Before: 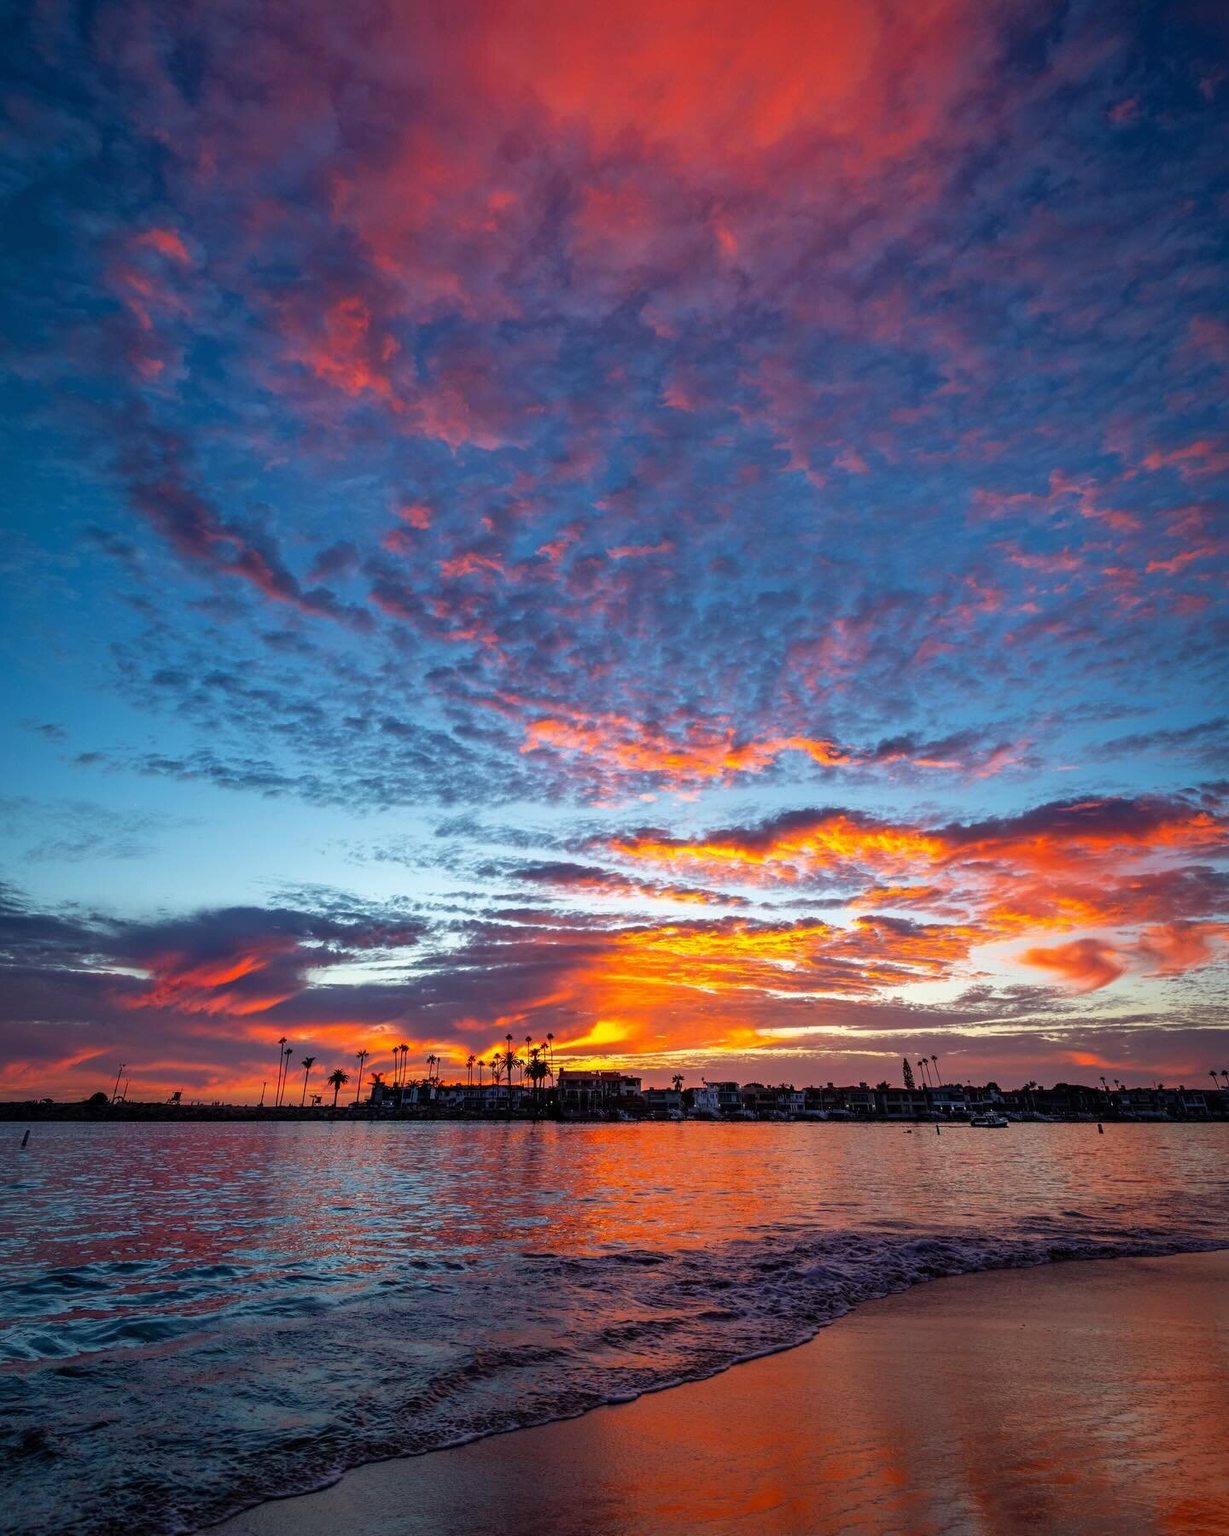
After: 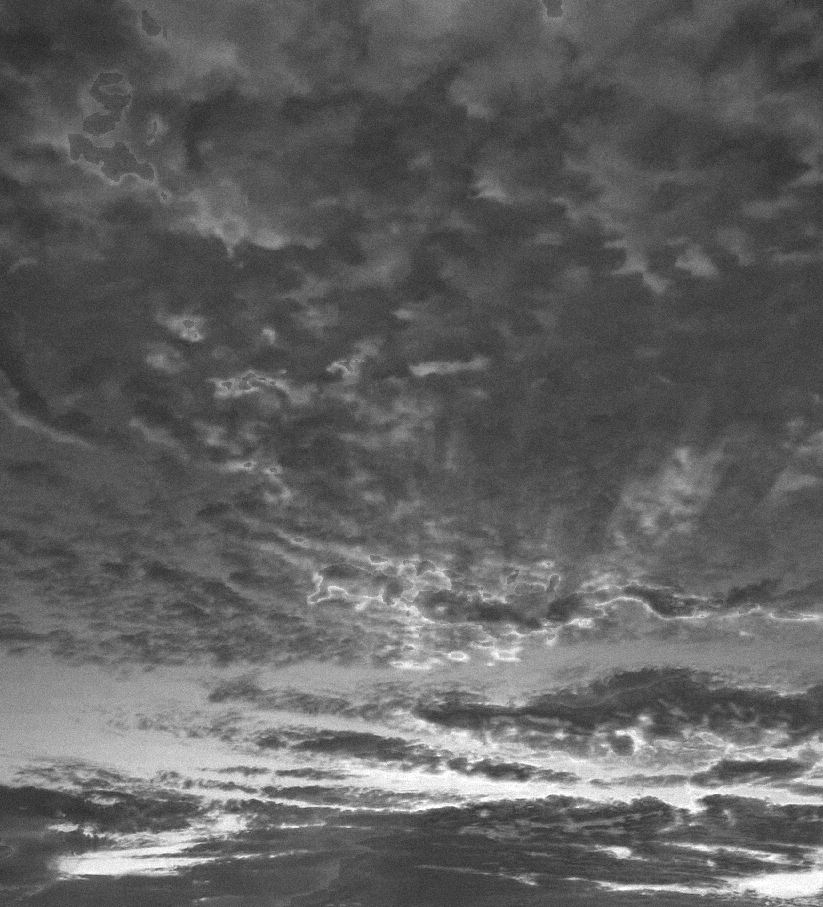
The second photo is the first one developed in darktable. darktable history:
exposure: exposure 0.128 EV, compensate highlight preservation false
color zones: curves: ch0 [(0.002, 0.429) (0.121, 0.212) (0.198, 0.113) (0.276, 0.344) (0.331, 0.541) (0.41, 0.56) (0.482, 0.289) (0.619, 0.227) (0.721, 0.18) (0.821, 0.435) (0.928, 0.555) (1, 0.587)]; ch1 [(0, 0) (0.143, 0) (0.286, 0) (0.429, 0) (0.571, 0) (0.714, 0) (0.857, 0)]
crop: left 20.932%, top 15.471%, right 21.848%, bottom 34.081%
grain: mid-tones bias 0%
